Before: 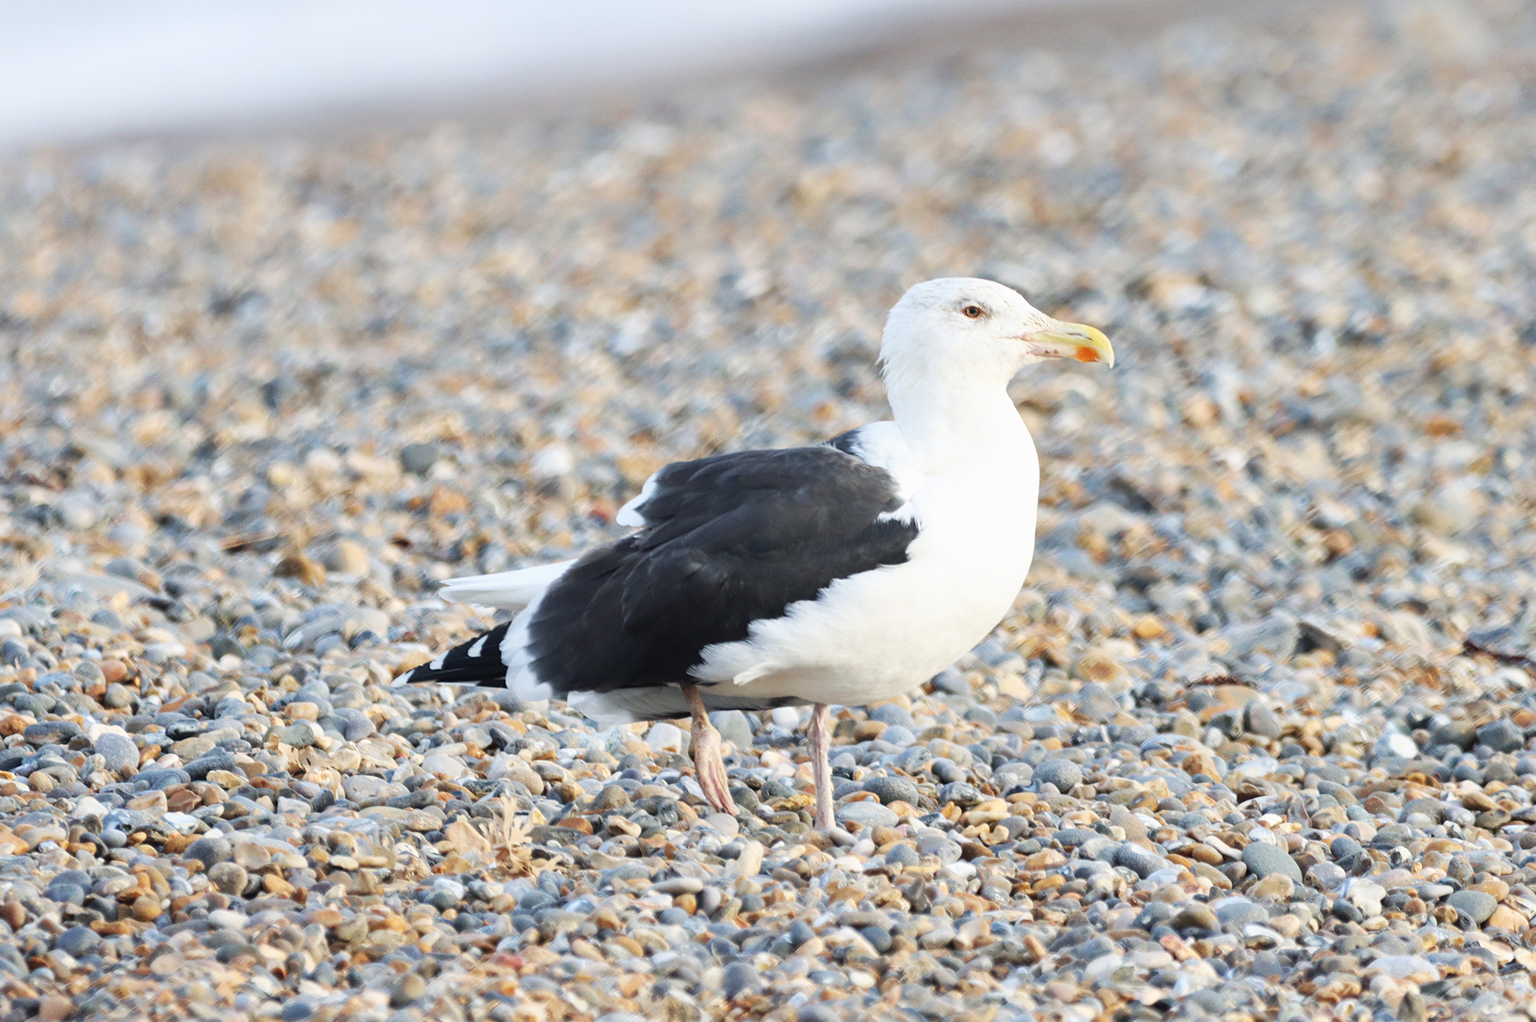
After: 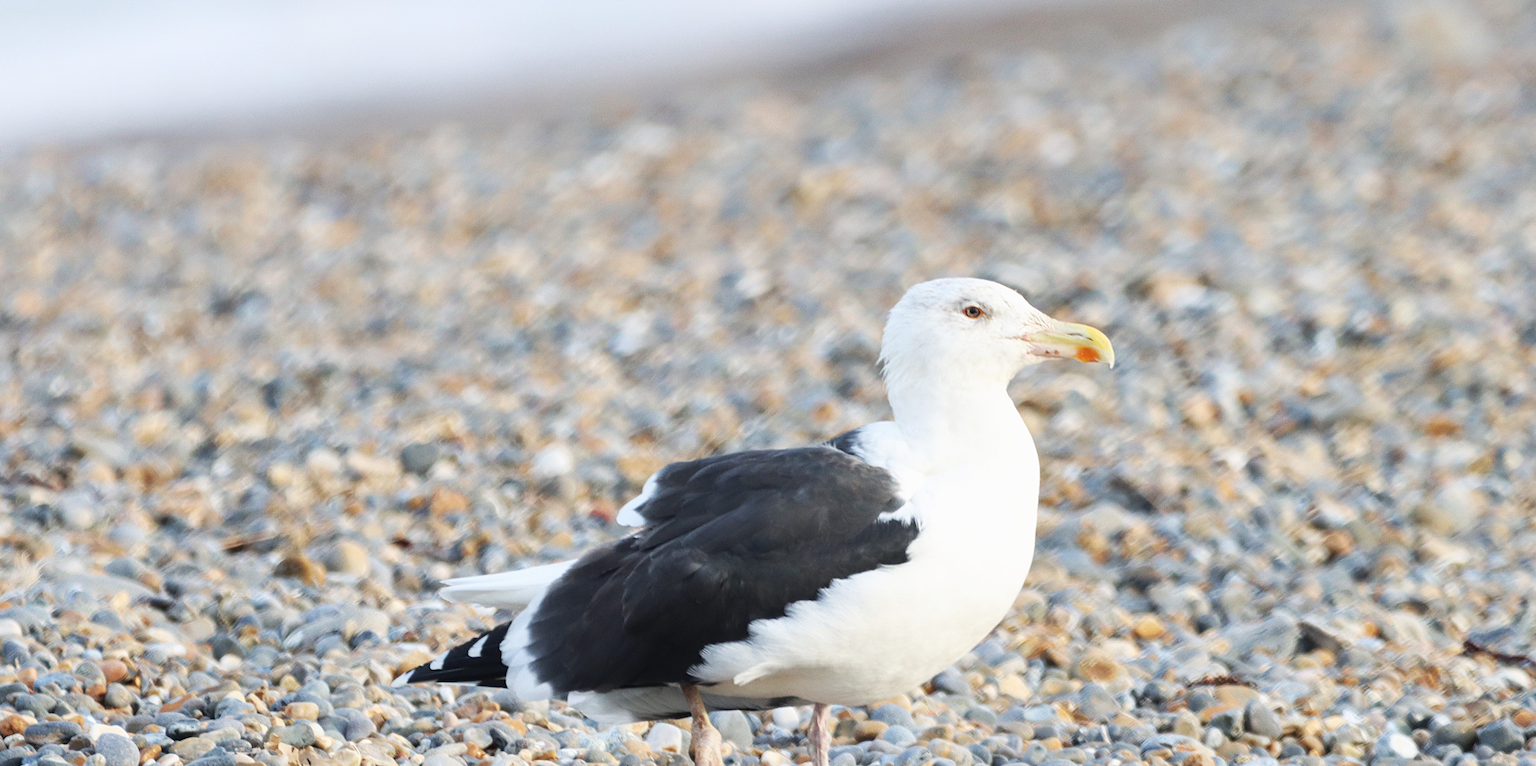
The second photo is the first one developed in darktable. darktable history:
crop: bottom 24.949%
